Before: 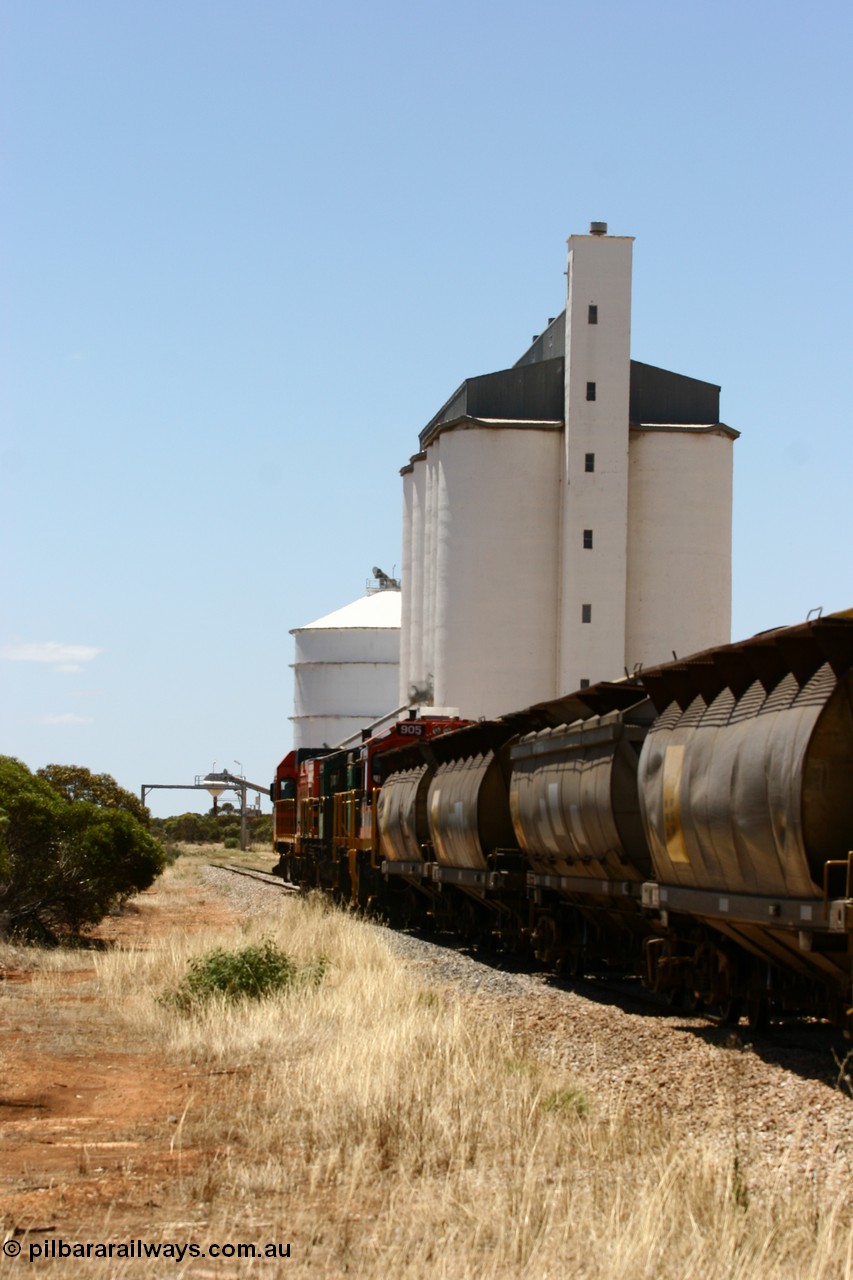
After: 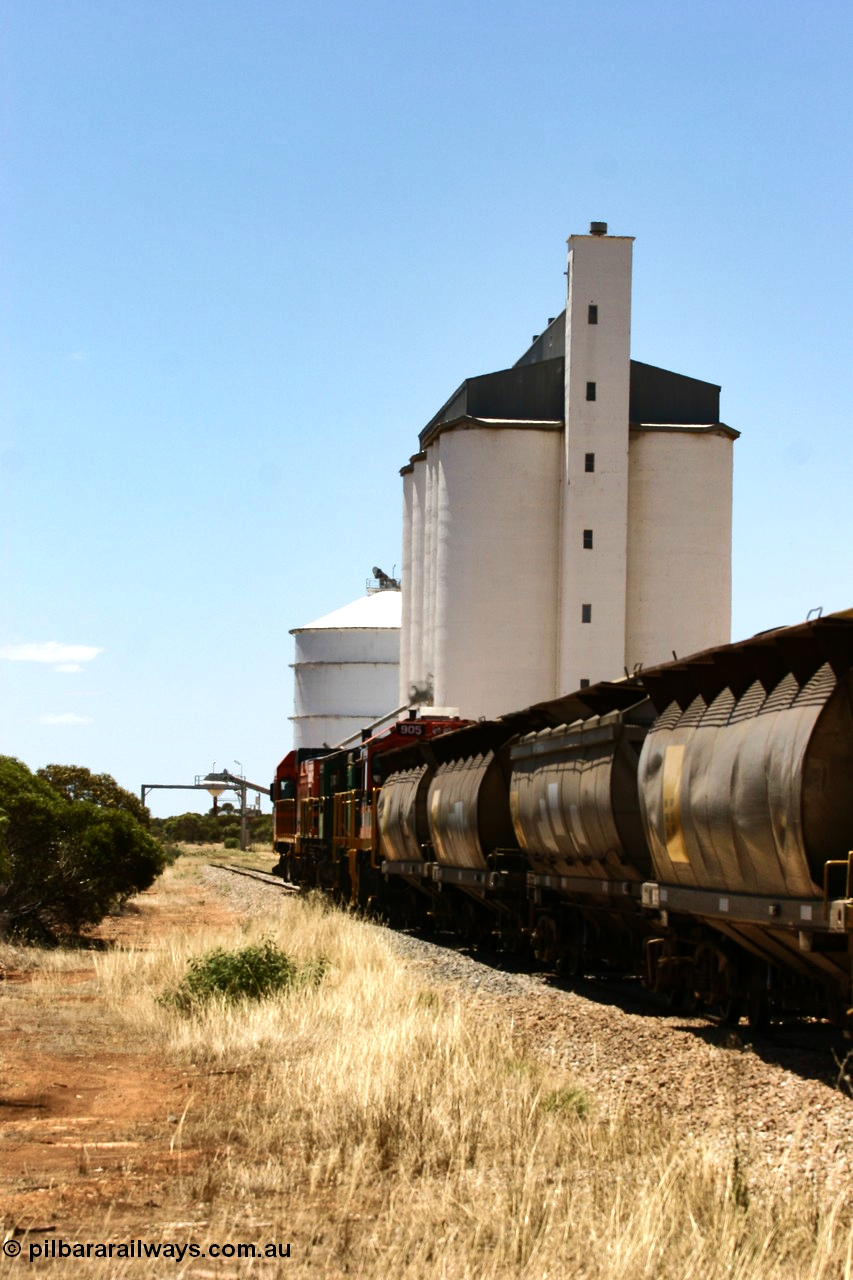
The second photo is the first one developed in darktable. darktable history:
shadows and highlights: soften with gaussian
velvia: on, module defaults
tone equalizer: -8 EV -0.417 EV, -7 EV -0.389 EV, -6 EV -0.333 EV, -5 EV -0.222 EV, -3 EV 0.222 EV, -2 EV 0.333 EV, -1 EV 0.389 EV, +0 EV 0.417 EV, edges refinement/feathering 500, mask exposure compensation -1.57 EV, preserve details no
